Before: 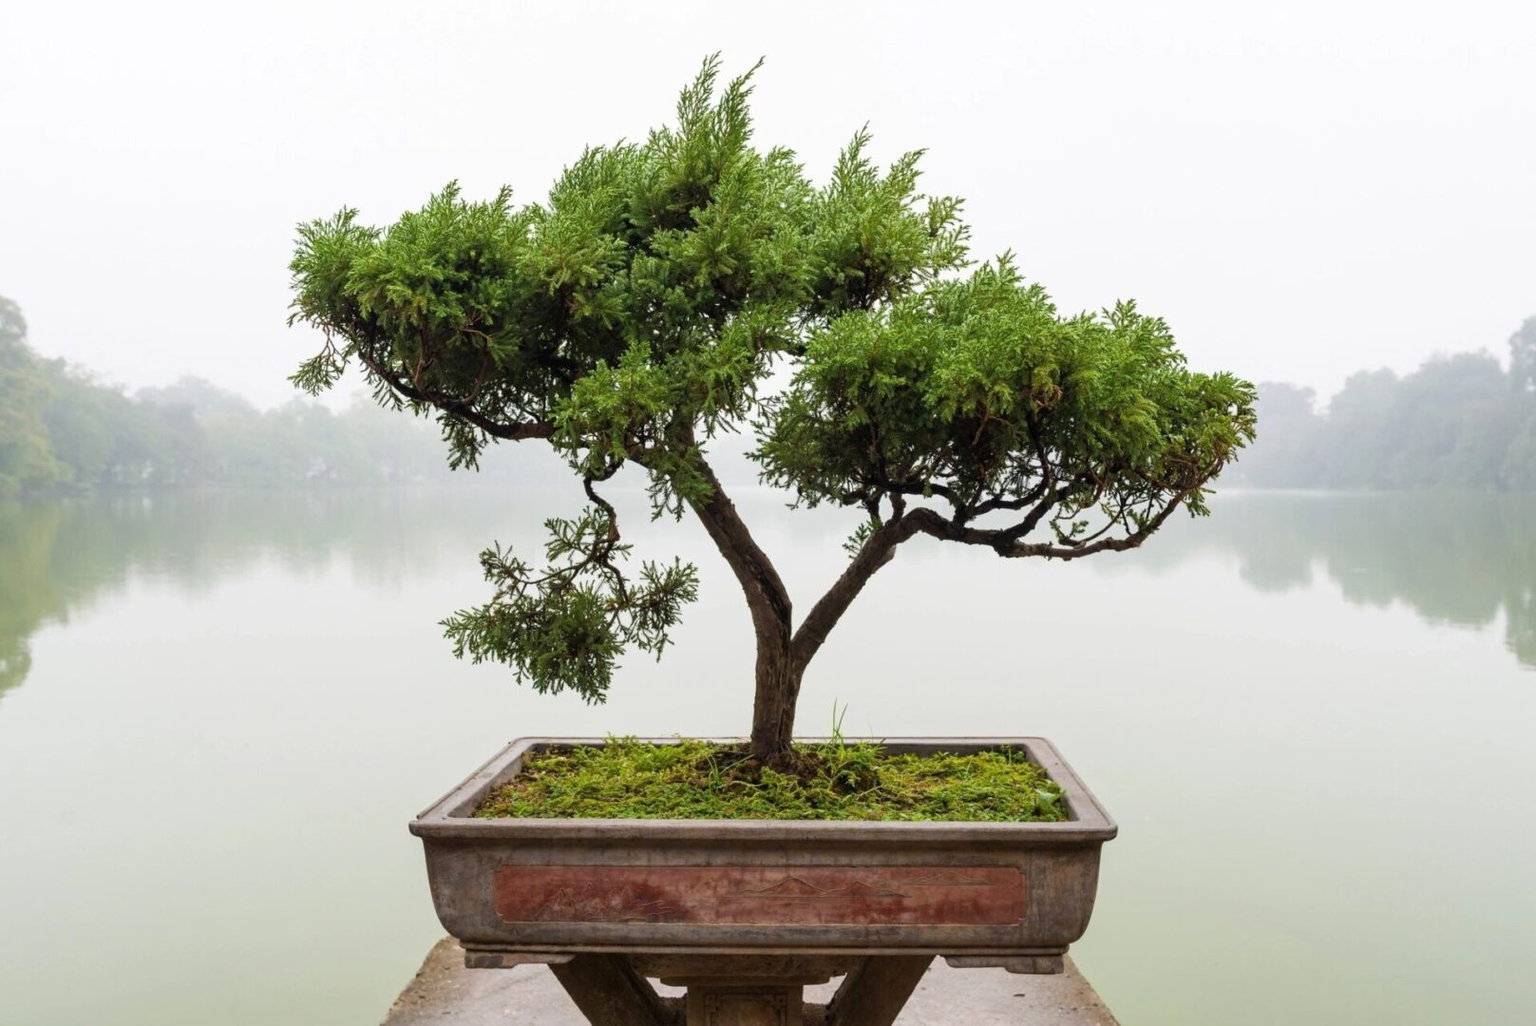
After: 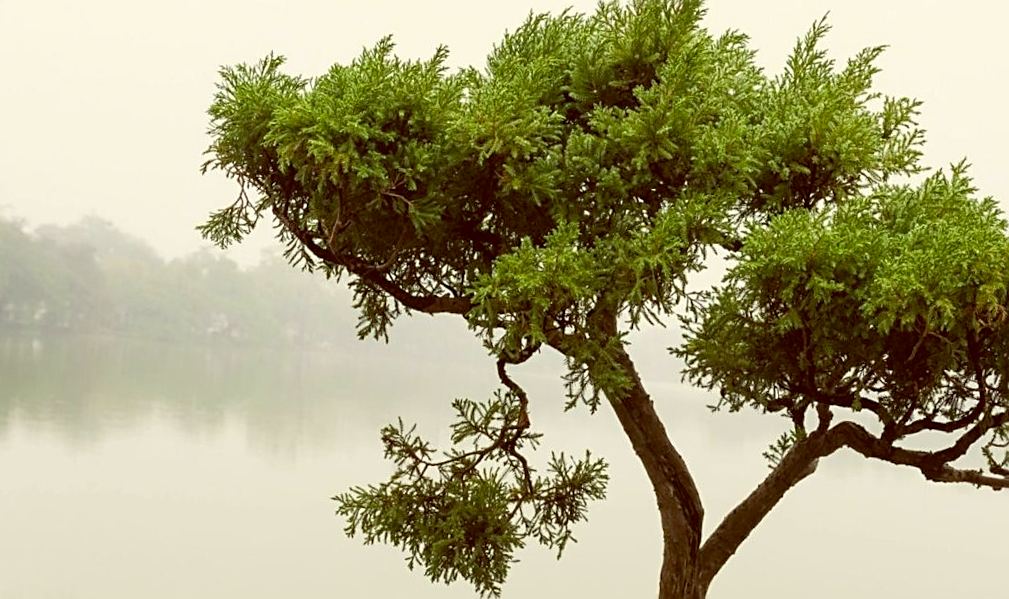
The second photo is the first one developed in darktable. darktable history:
crop and rotate: angle -4.99°, left 2.122%, top 6.945%, right 27.566%, bottom 30.519%
sharpen: on, module defaults
color balance: lift [1.001, 1.007, 1, 0.993], gamma [1.023, 1.026, 1.01, 0.974], gain [0.964, 1.059, 1.073, 0.927]
